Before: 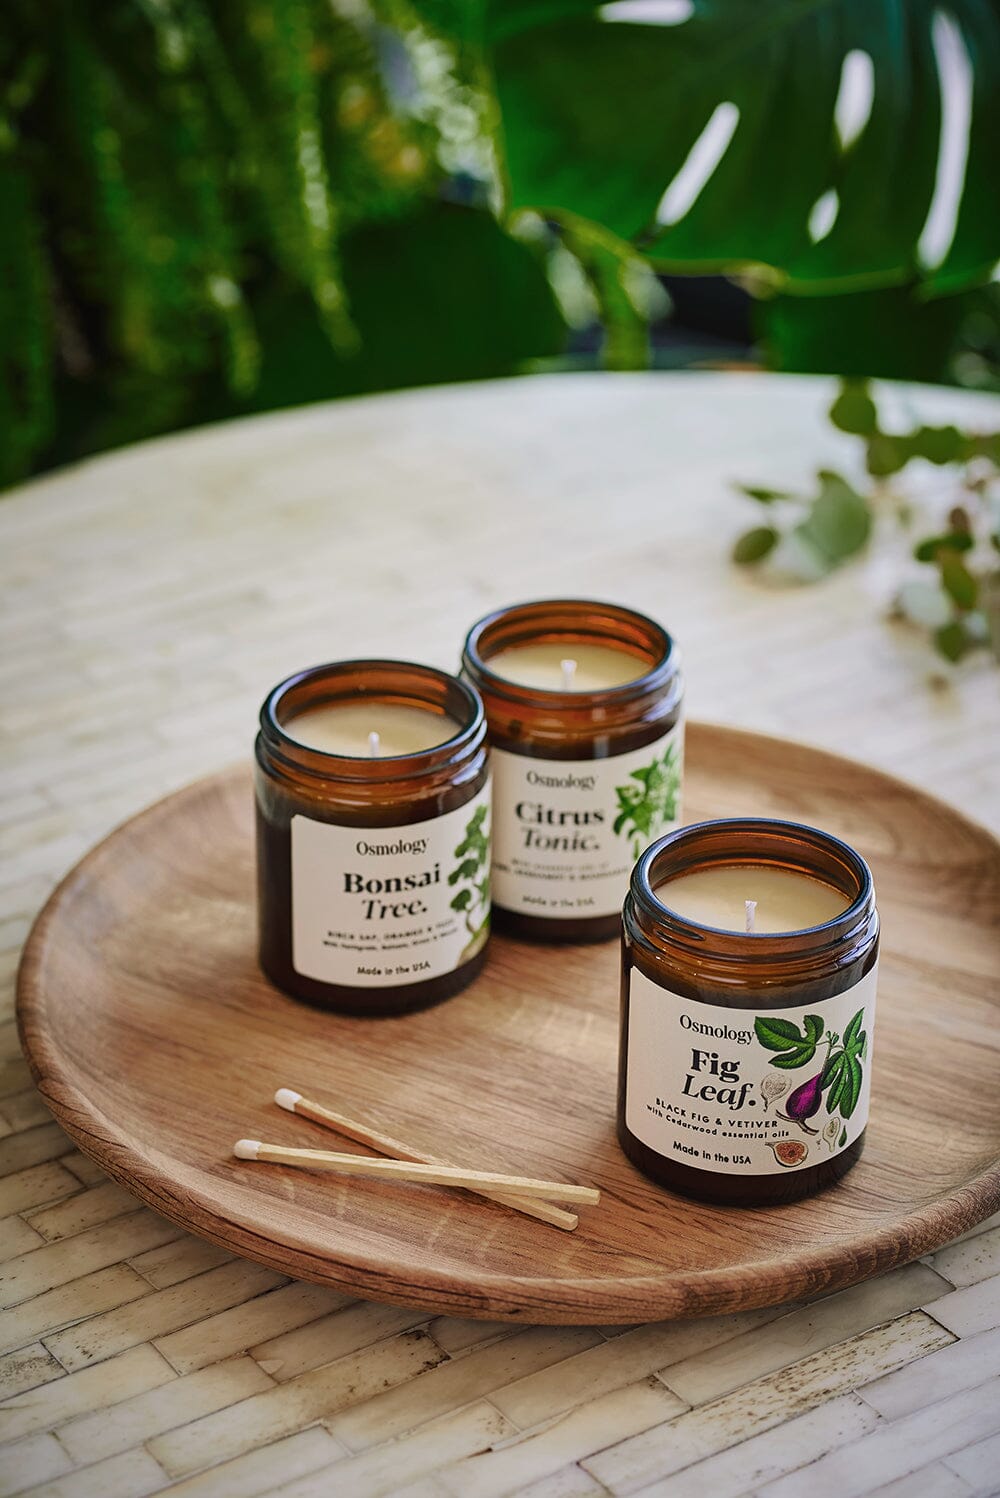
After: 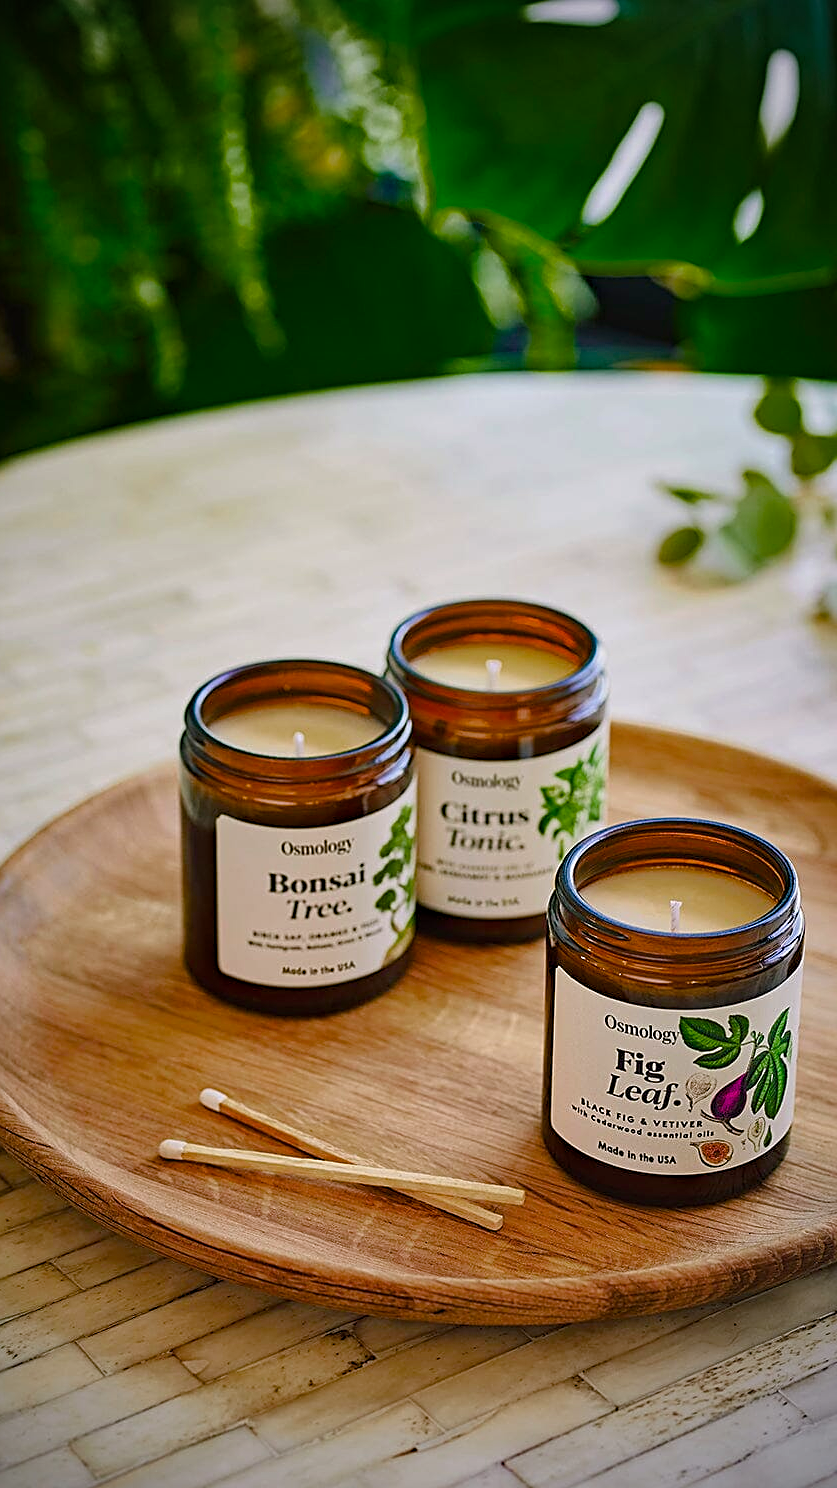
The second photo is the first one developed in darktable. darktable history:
crop: left 7.598%, right 7.873%
color balance: contrast 8.5%, output saturation 105%
color balance rgb: shadows lift › chroma 1%, shadows lift › hue 113°, highlights gain › chroma 0.2%, highlights gain › hue 333°, perceptual saturation grading › global saturation 20%, perceptual saturation grading › highlights -25%, perceptual saturation grading › shadows 25%, contrast -10%
vignetting: center (-0.15, 0.013)
sharpen: on, module defaults
haze removal: compatibility mode true, adaptive false
